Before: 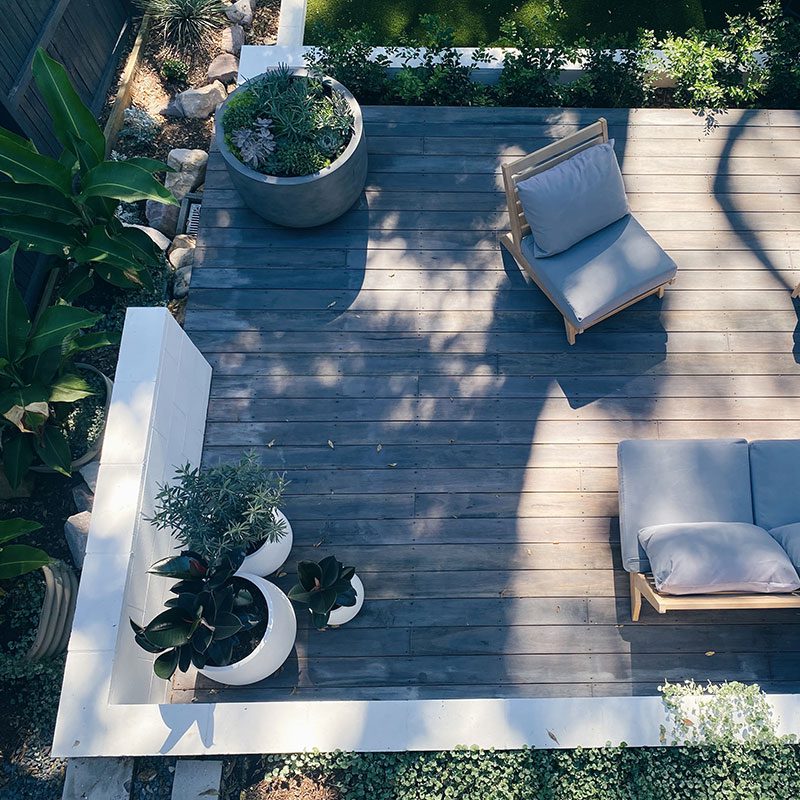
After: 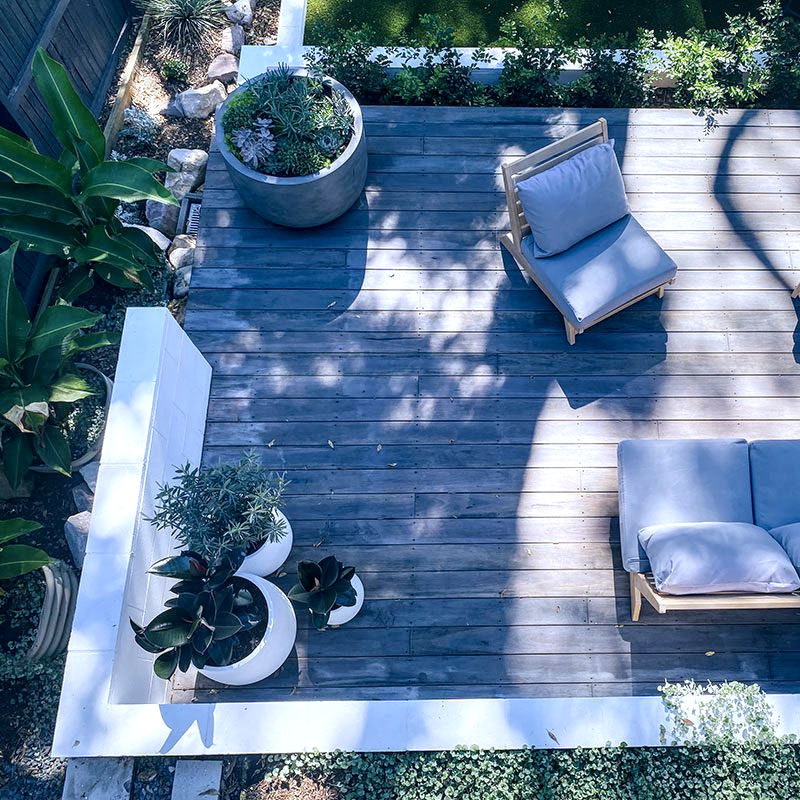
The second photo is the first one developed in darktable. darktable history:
local contrast: detail 150%
white balance: red 0.948, green 1.02, blue 1.176
levels: levels [0, 0.478, 1]
